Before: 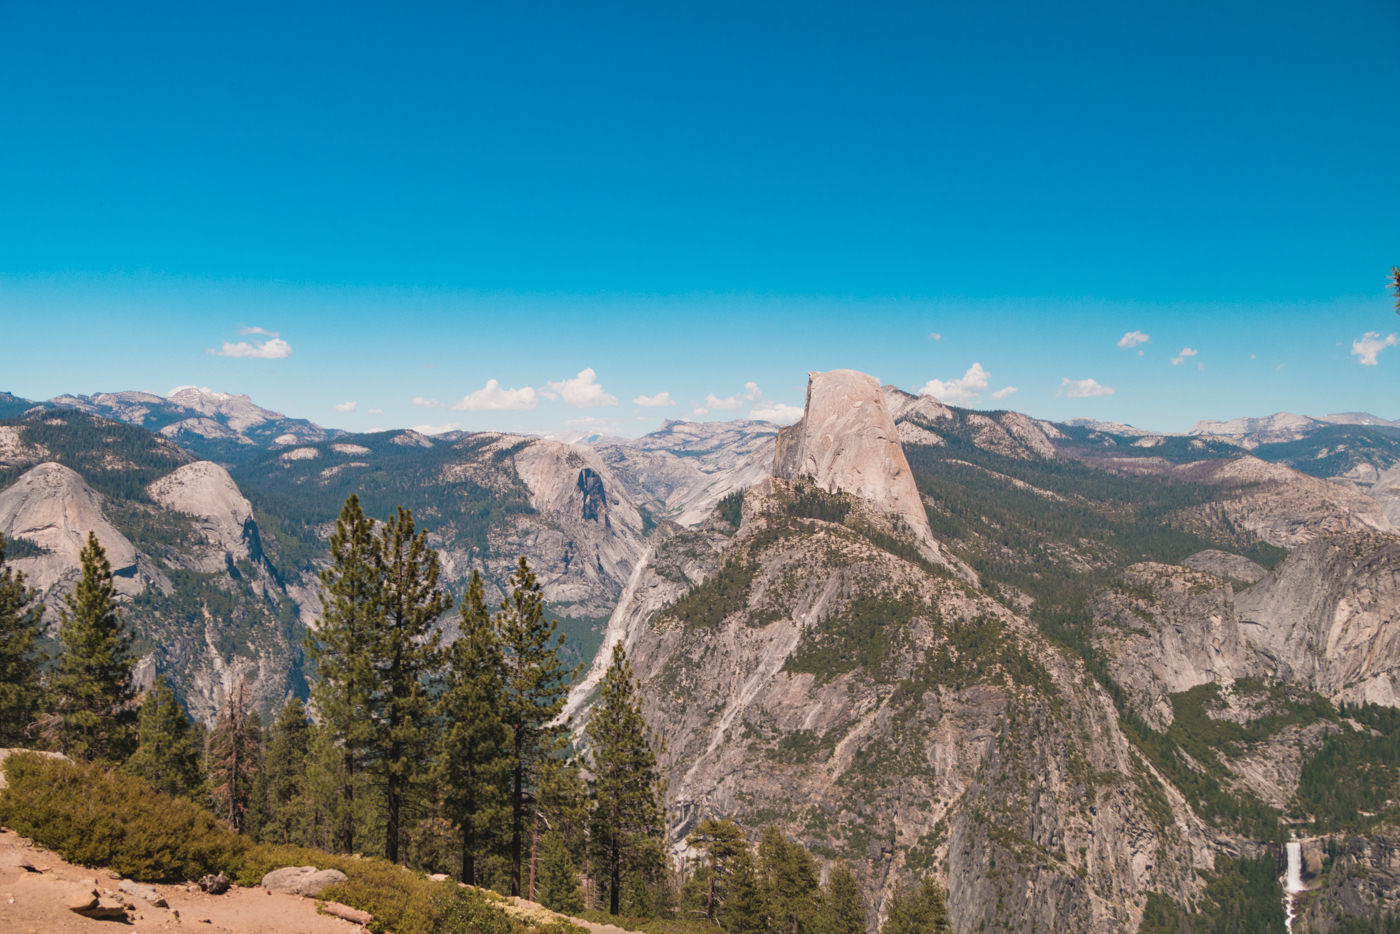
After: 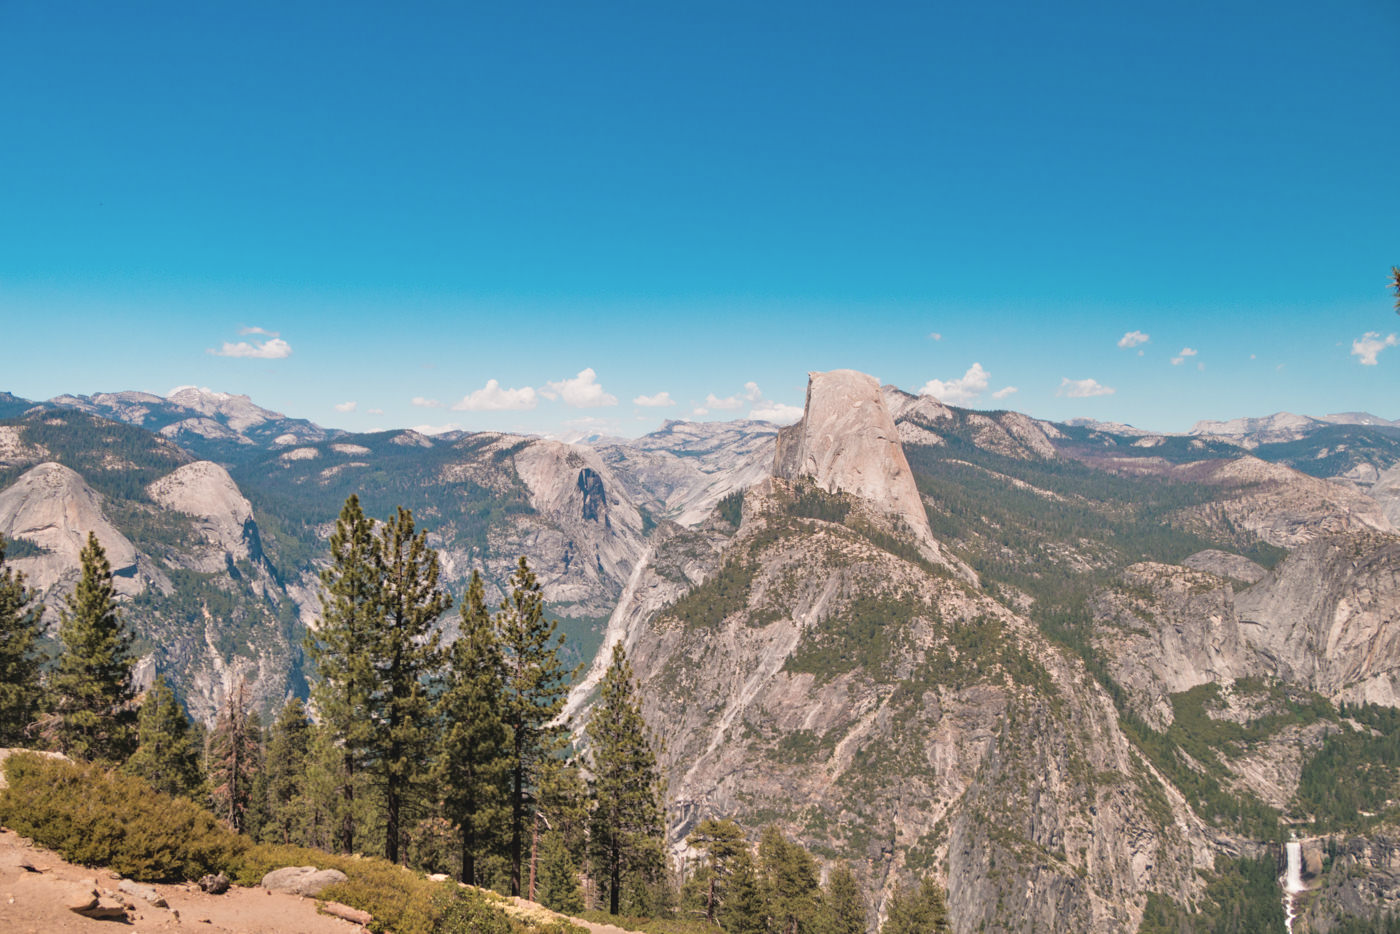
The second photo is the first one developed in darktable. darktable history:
tone equalizer: -8 EV 0.019 EV, -7 EV -0.042 EV, -6 EV 0.029 EV, -5 EV 0.024 EV, -4 EV 0.242 EV, -3 EV 0.625 EV, -2 EV 0.573 EV, -1 EV 0.18 EV, +0 EV 0.043 EV
contrast brightness saturation: saturation -0.1
